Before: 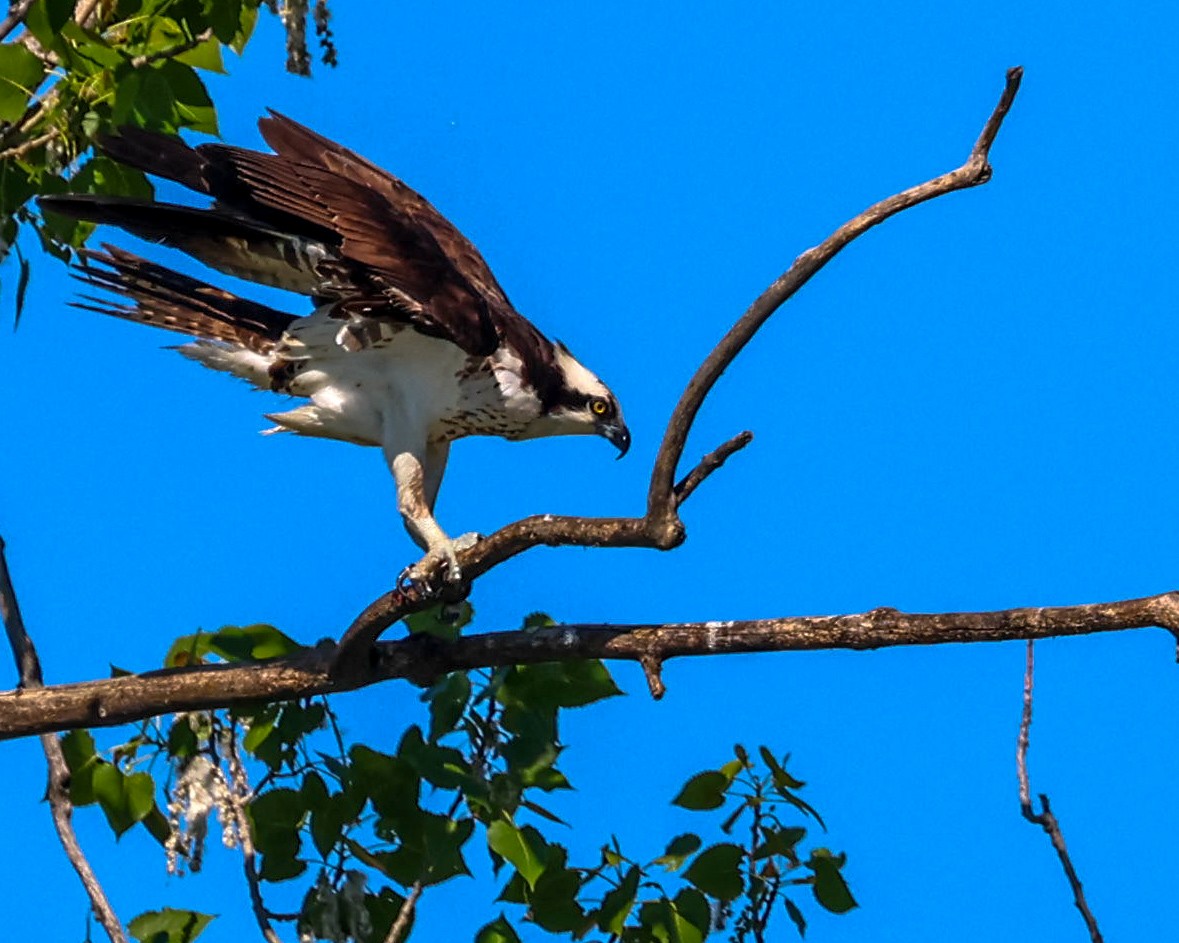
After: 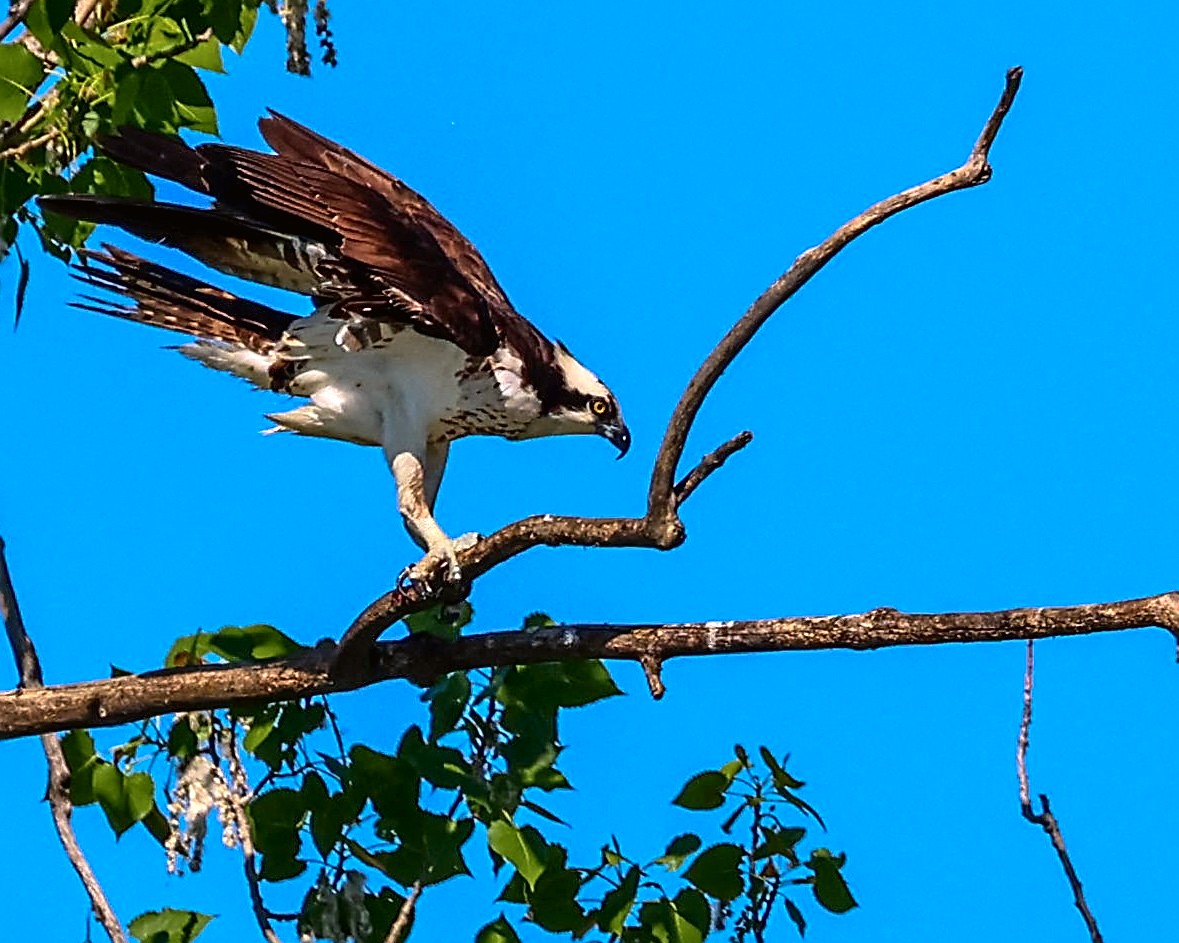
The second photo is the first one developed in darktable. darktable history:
tone curve: curves: ch0 [(0, 0.01) (0.052, 0.045) (0.136, 0.133) (0.29, 0.332) (0.453, 0.531) (0.676, 0.751) (0.89, 0.919) (1, 1)]; ch1 [(0, 0) (0.094, 0.081) (0.285, 0.299) (0.385, 0.403) (0.447, 0.429) (0.495, 0.496) (0.544, 0.552) (0.589, 0.612) (0.722, 0.728) (1, 1)]; ch2 [(0, 0) (0.257, 0.217) (0.43, 0.421) (0.498, 0.507) (0.531, 0.544) (0.56, 0.579) (0.625, 0.642) (1, 1)], color space Lab, independent channels, preserve colors none
sharpen: amount 0.901
white balance: red 1.004, blue 1.024
